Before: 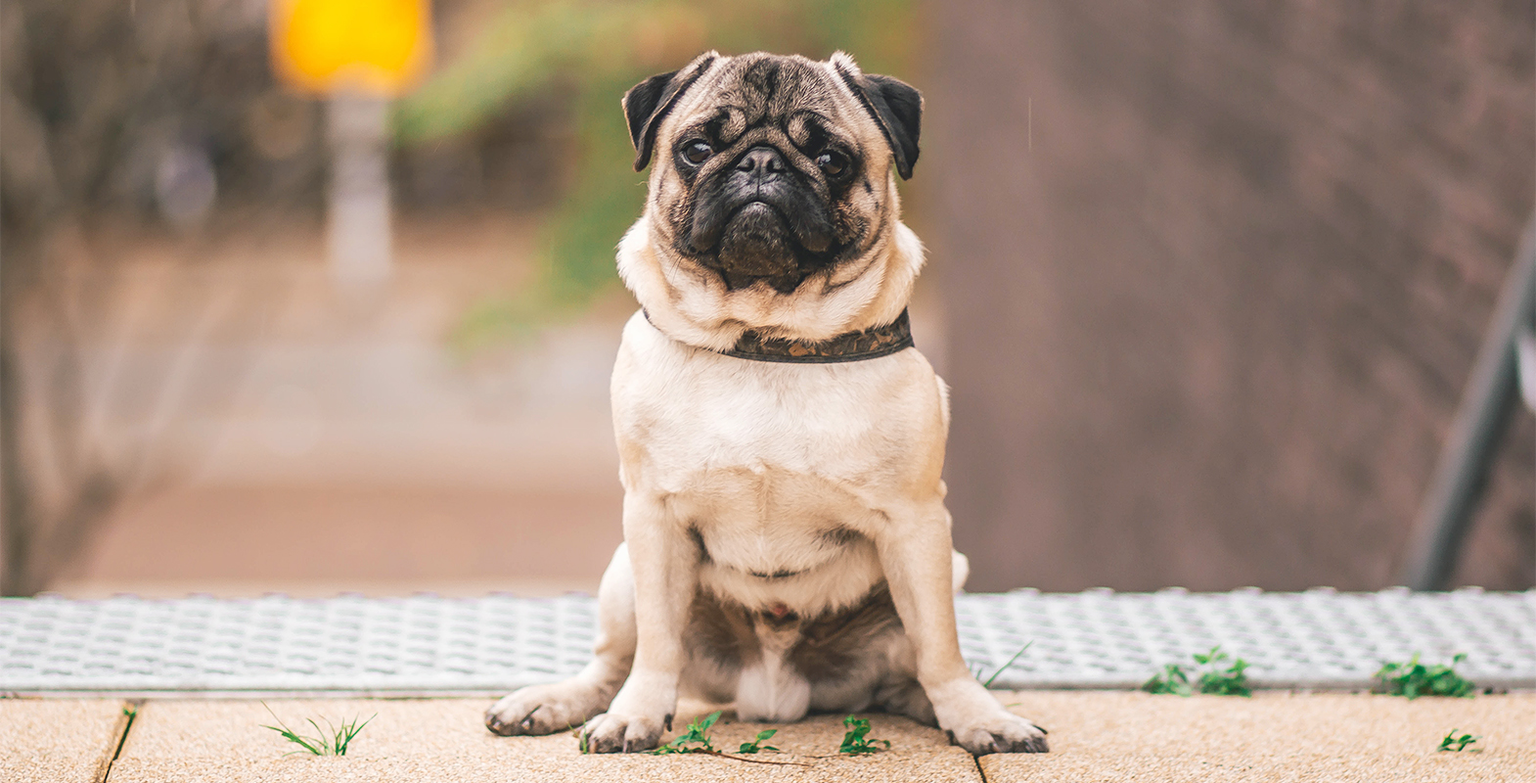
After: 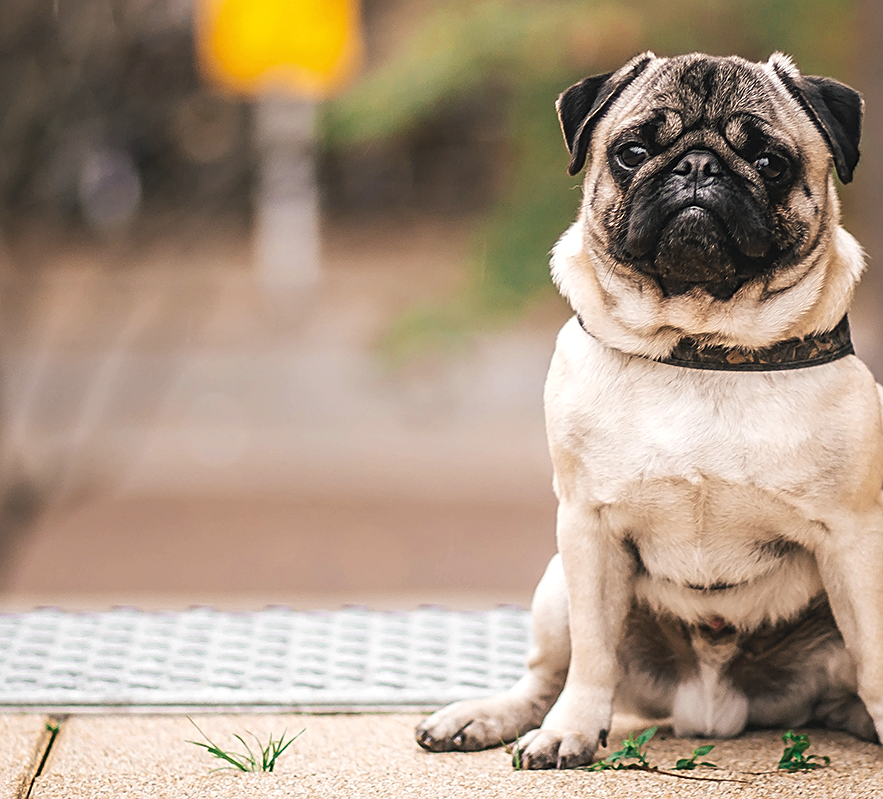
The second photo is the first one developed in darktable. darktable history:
sharpen: on, module defaults
crop: left 5.114%, right 38.589%
levels: levels [0.029, 0.545, 0.971]
